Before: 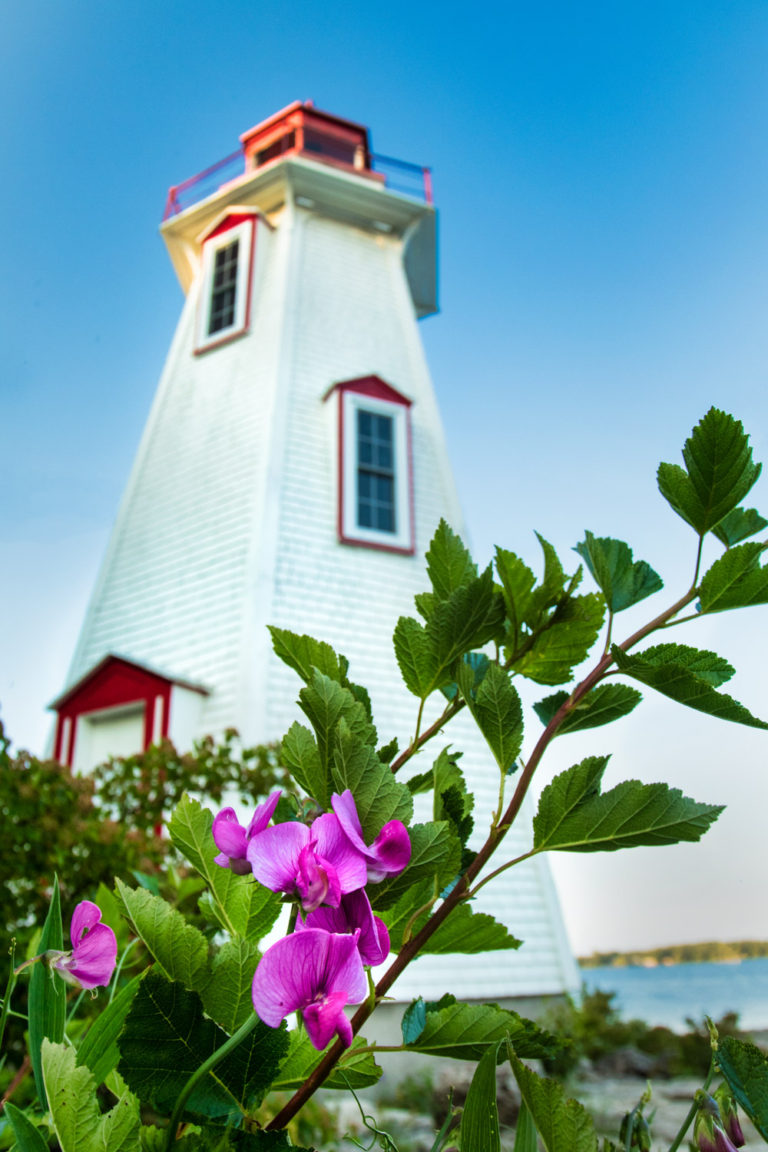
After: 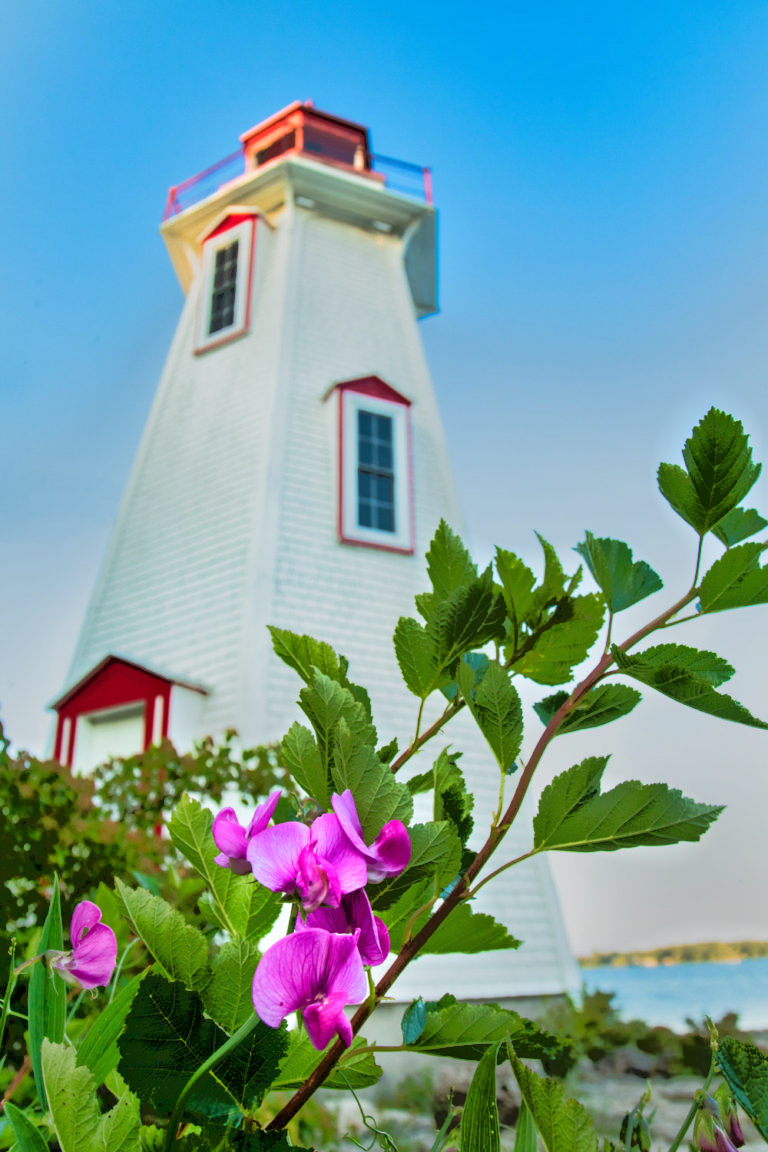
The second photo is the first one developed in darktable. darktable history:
tone equalizer: -7 EV -0.637 EV, -6 EV 1.01 EV, -5 EV -0.454 EV, -4 EV 0.391 EV, -3 EV 0.416 EV, -2 EV 0.144 EV, -1 EV -0.138 EV, +0 EV -0.379 EV
base curve: curves: ch0 [(0, 0) (0.262, 0.32) (0.722, 0.705) (1, 1)]
